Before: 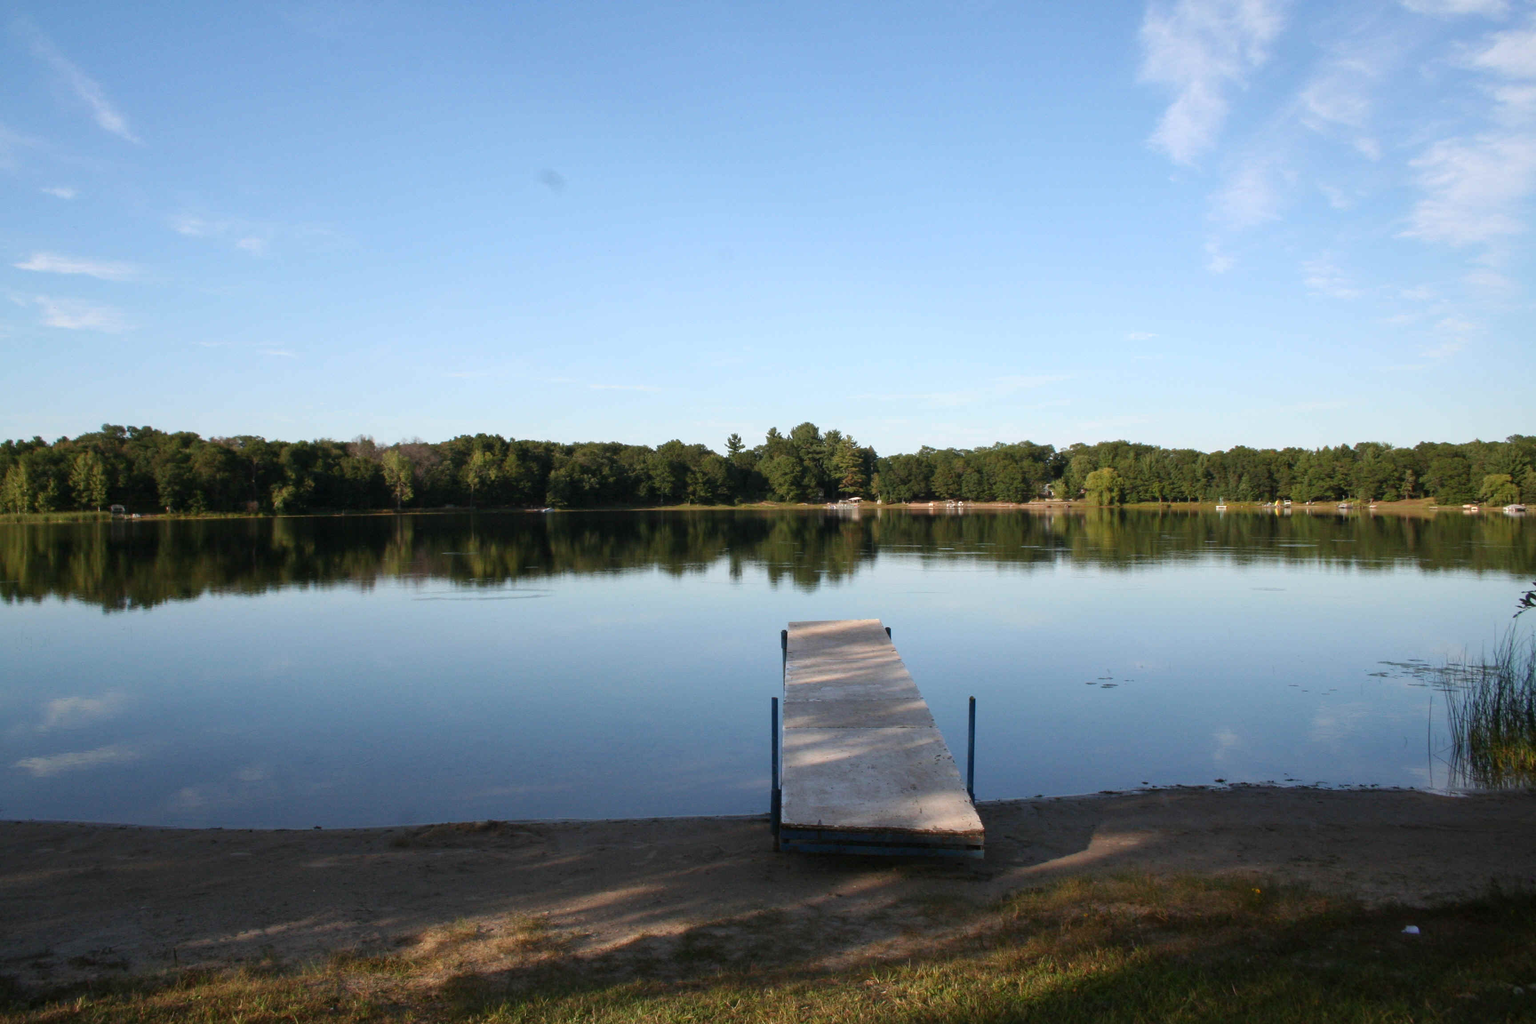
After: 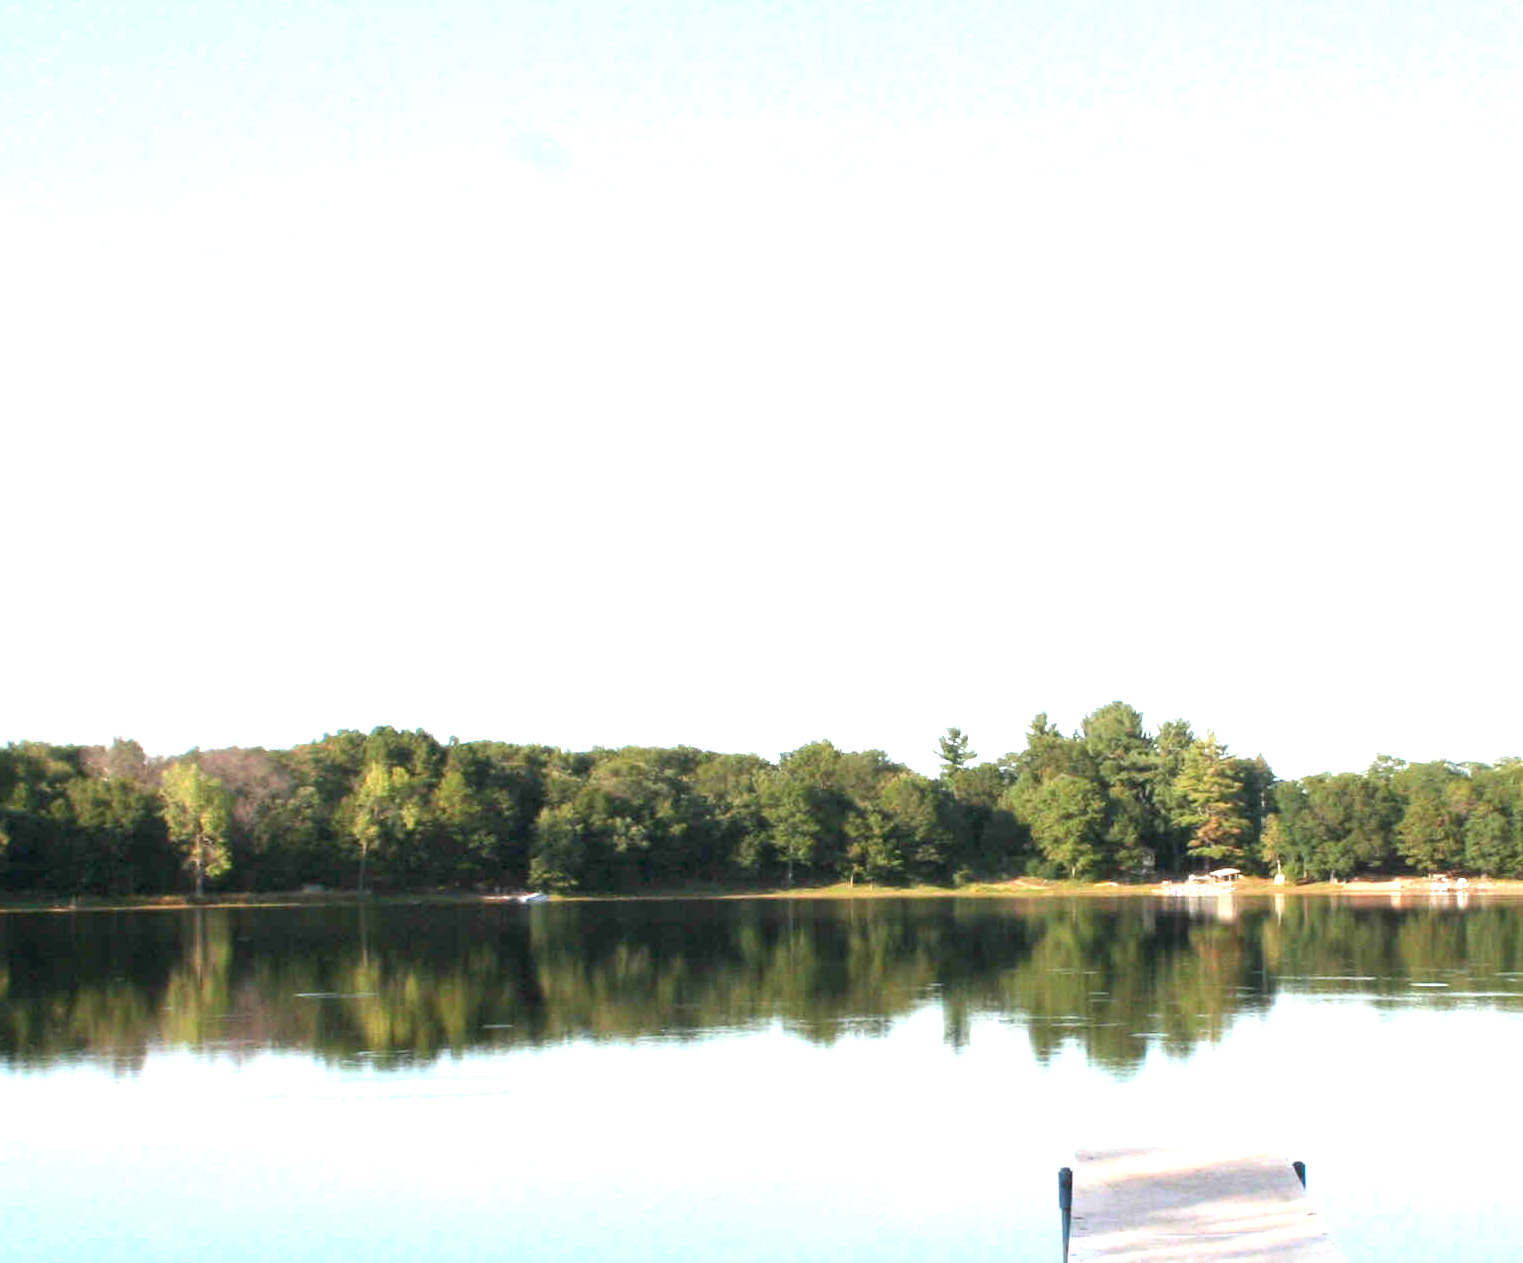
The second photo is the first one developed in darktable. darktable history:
crop: left 20.248%, top 10.86%, right 35.675%, bottom 34.321%
contrast brightness saturation: contrast 0.05, brightness 0.06, saturation 0.01
exposure: black level correction 0.001, exposure 1.735 EV, compensate highlight preservation false
